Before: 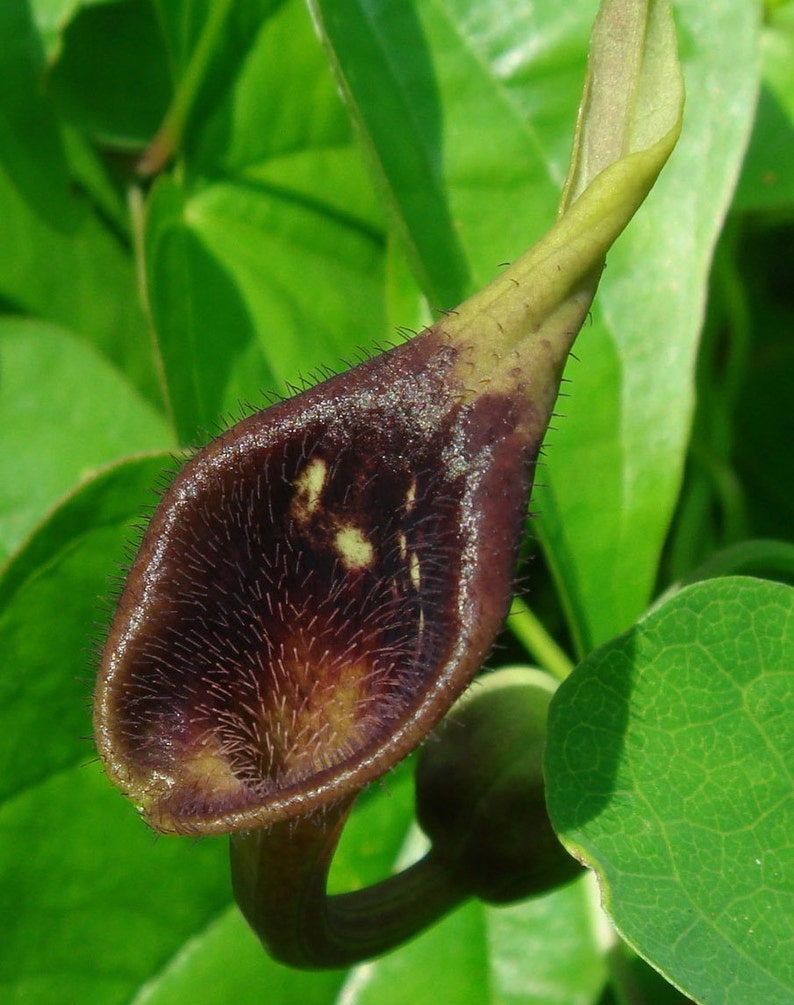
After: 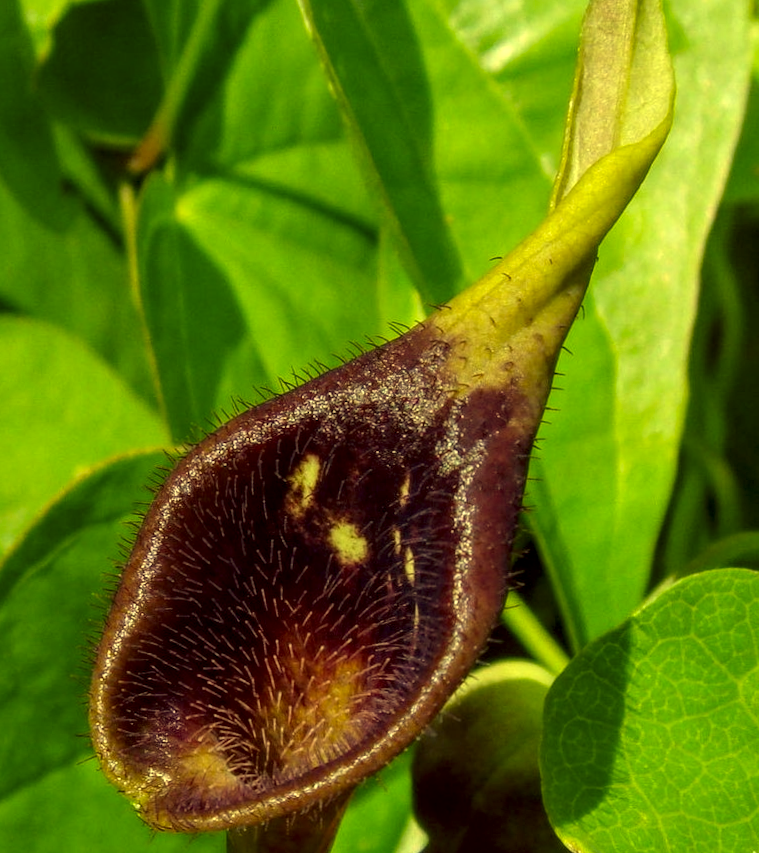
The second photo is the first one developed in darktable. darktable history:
crop and rotate: angle 0.485°, left 0.31%, right 3.068%, bottom 14.119%
local contrast: detail 150%
color correction: highlights a* -0.347, highlights b* 39.87, shadows a* 9.41, shadows b* -0.639
